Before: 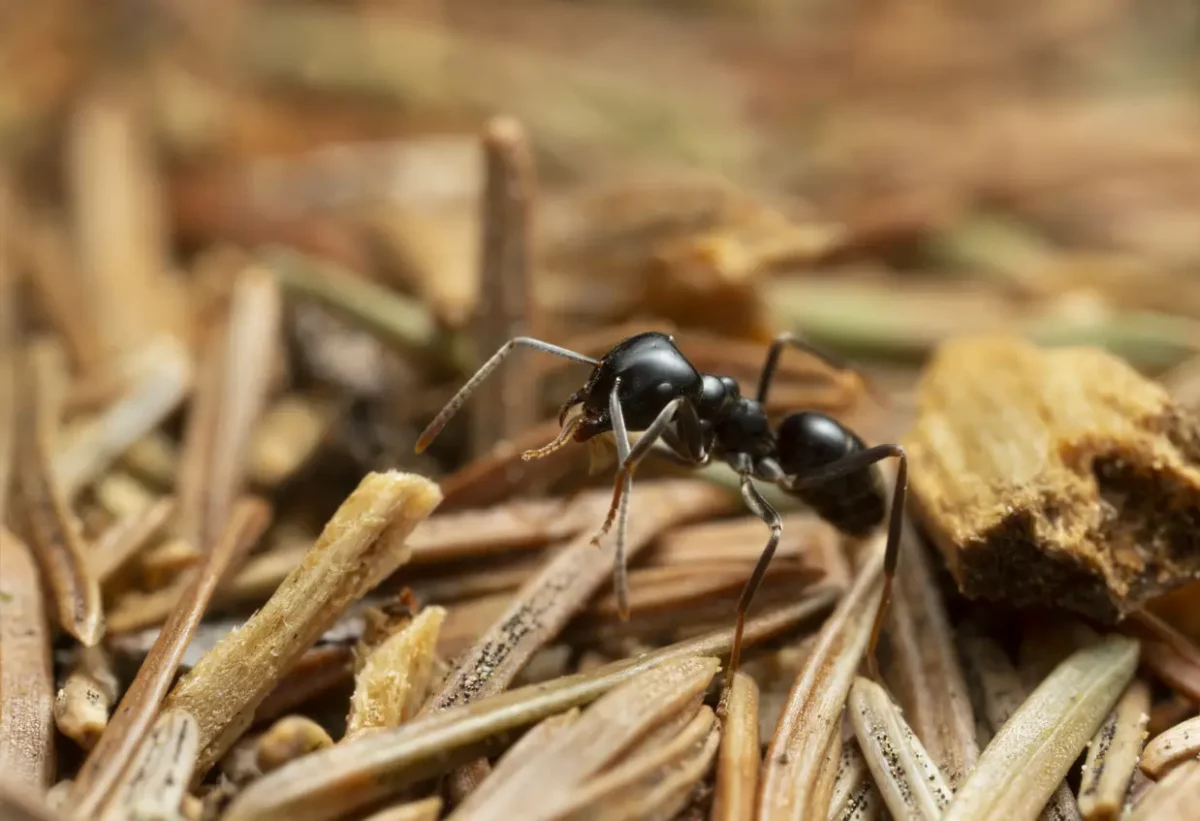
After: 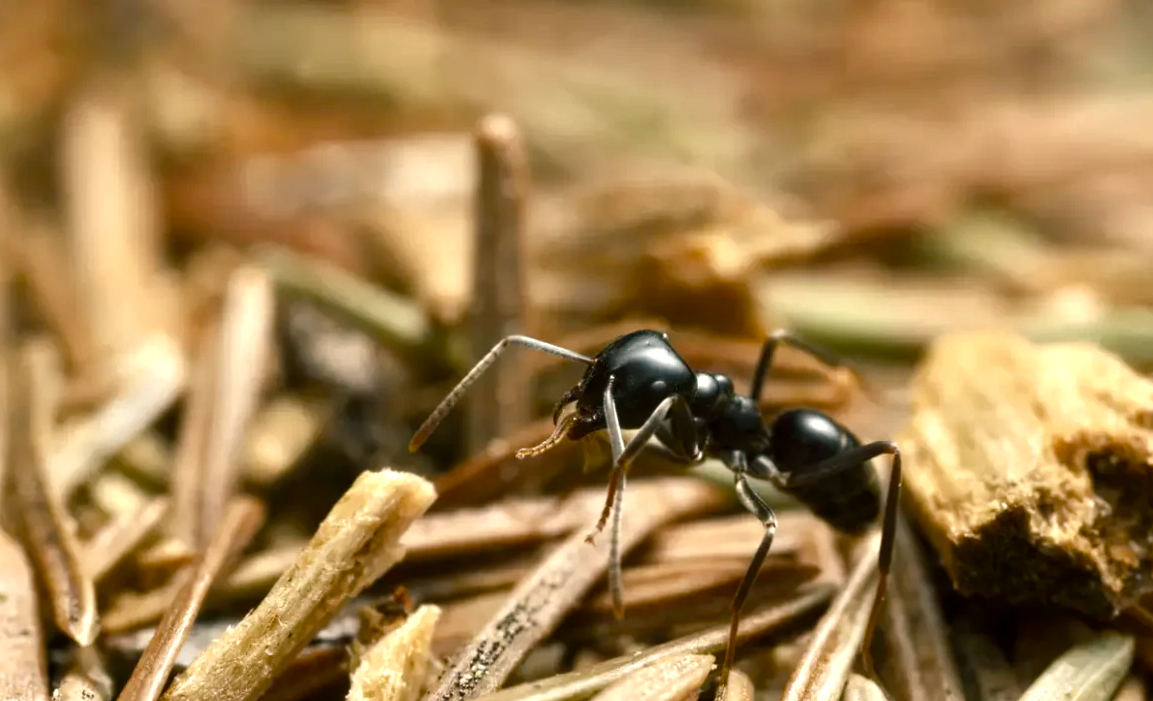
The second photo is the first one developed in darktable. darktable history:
crop and rotate: angle 0.2°, left 0.275%, right 3.127%, bottom 14.18%
exposure: black level correction -0.005, exposure 0.054 EV, compensate highlight preservation false
color balance rgb: shadows lift › chroma 2.79%, shadows lift › hue 190.66°, power › hue 171.85°, highlights gain › chroma 2.16%, highlights gain › hue 75.26°, global offset › luminance -0.51%, perceptual saturation grading › highlights -33.8%, perceptual saturation grading › mid-tones 14.98%, perceptual saturation grading › shadows 48.43%, perceptual brilliance grading › highlights 15.68%, perceptual brilliance grading › mid-tones 6.62%, perceptual brilliance grading › shadows -14.98%, global vibrance 11.32%, contrast 5.05%
